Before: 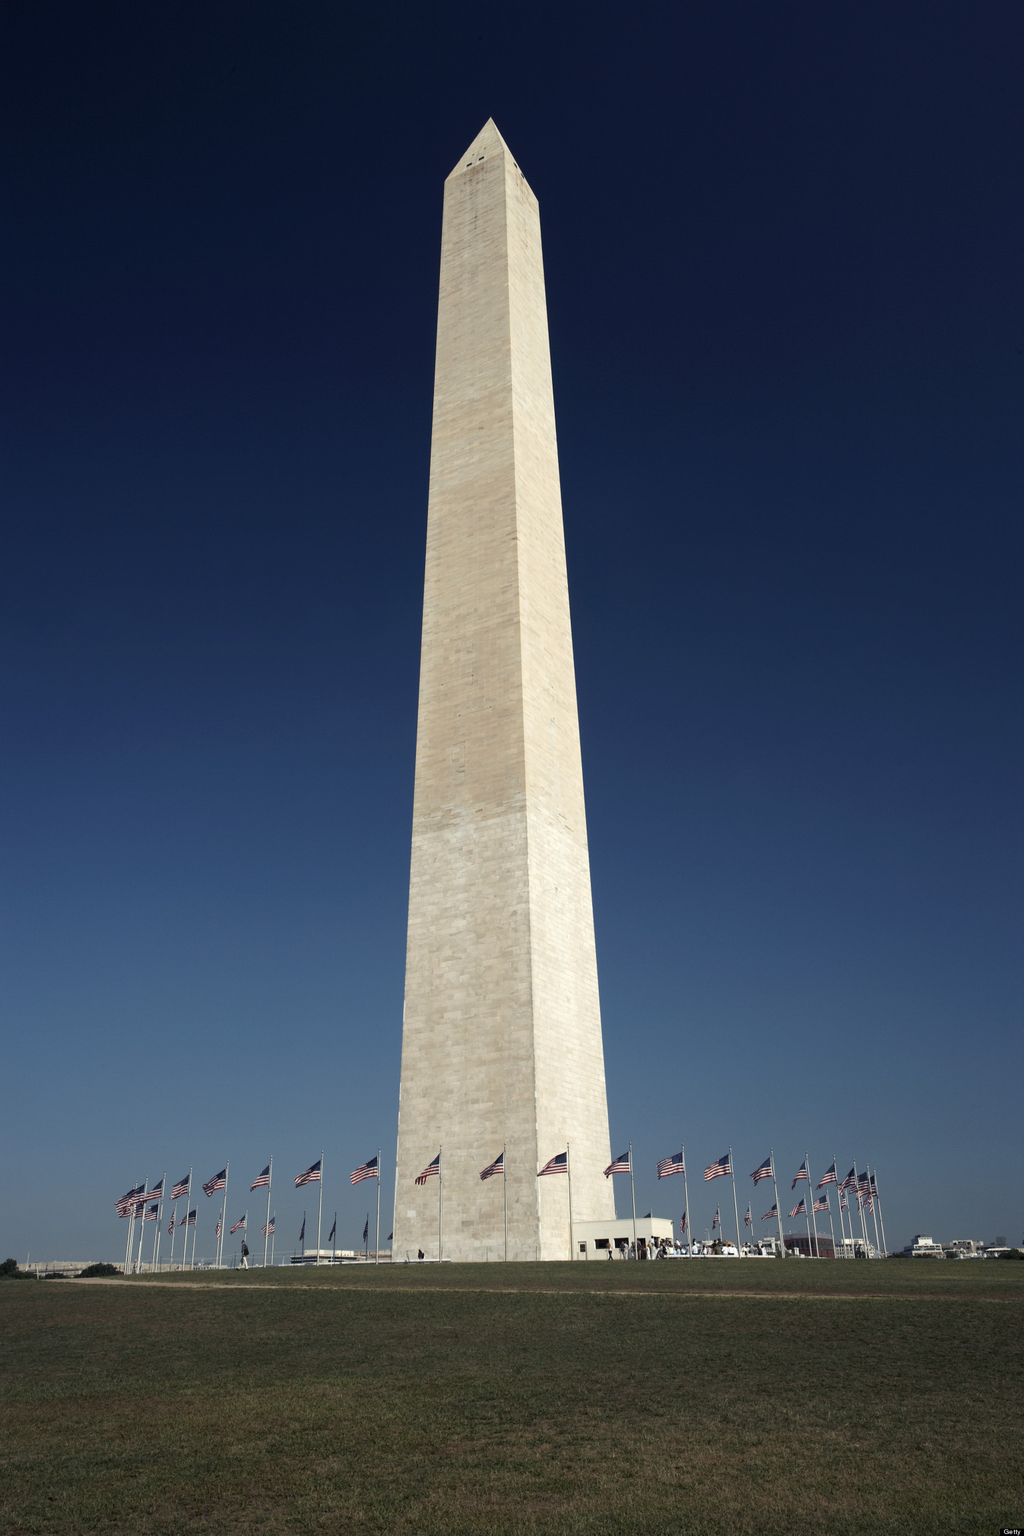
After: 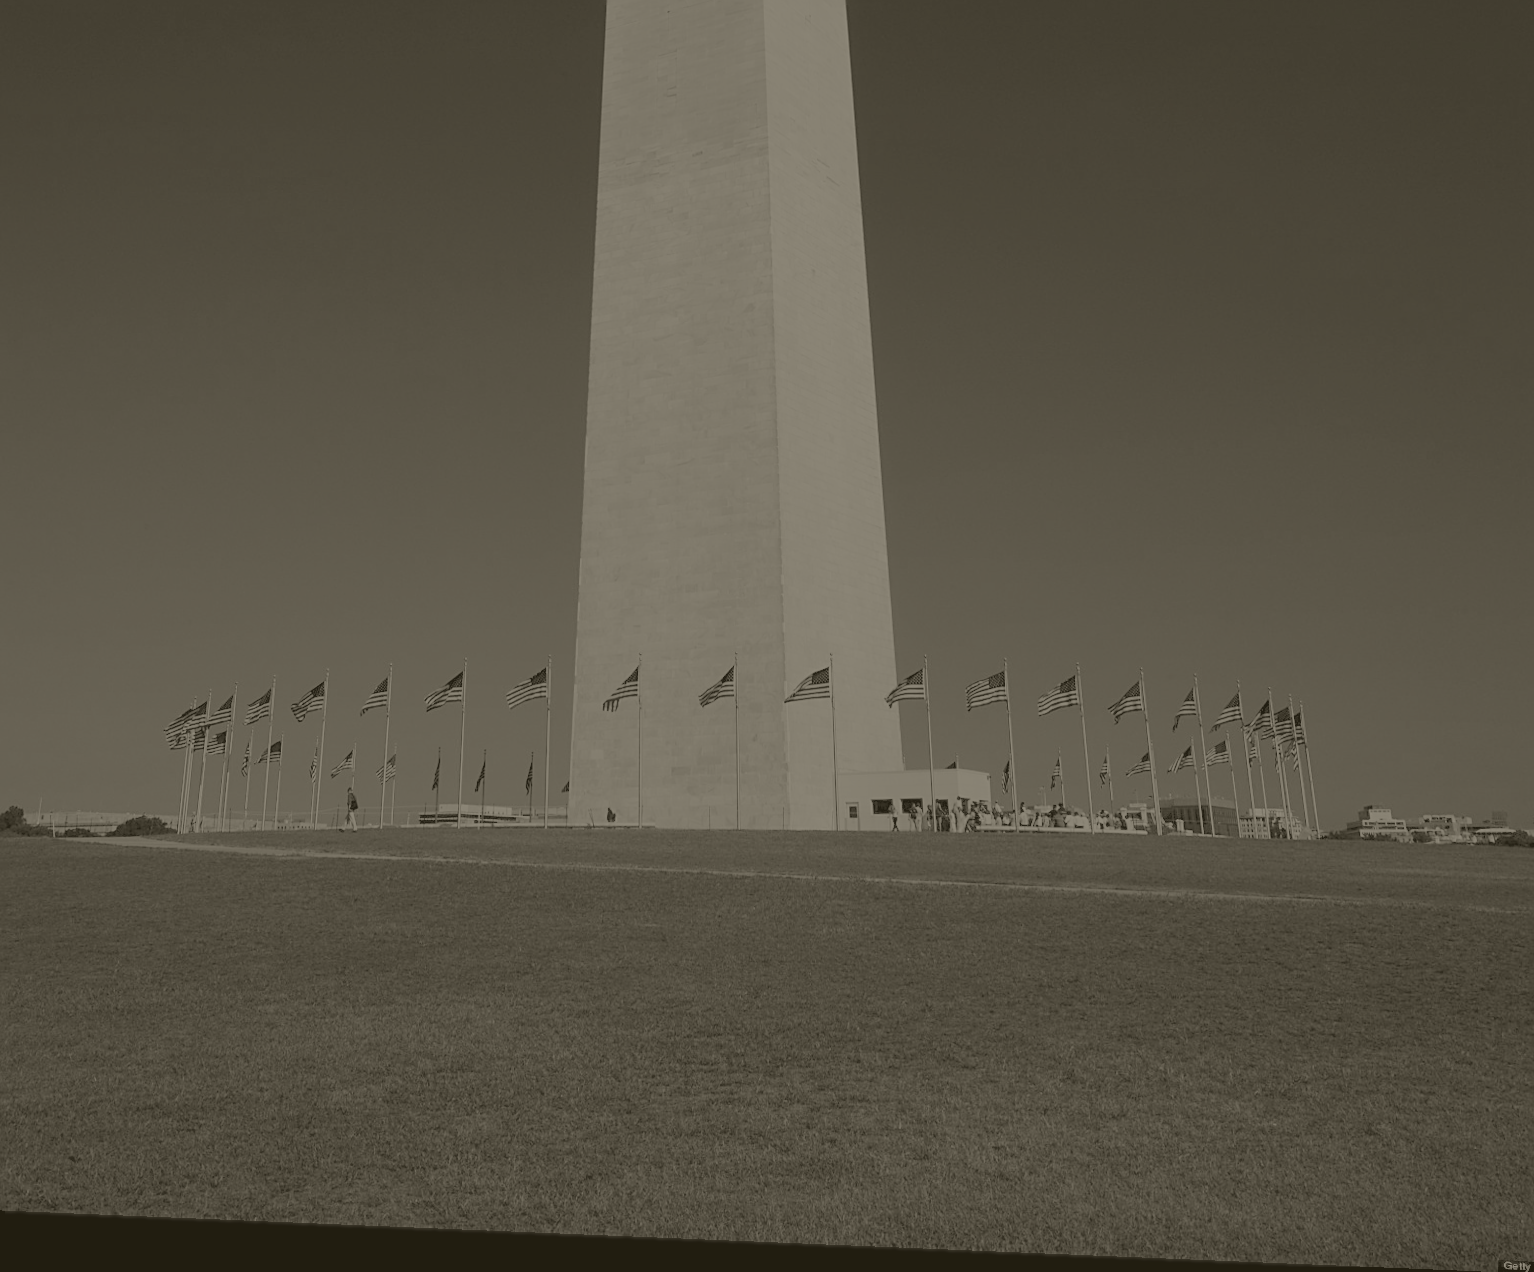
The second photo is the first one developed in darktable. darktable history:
sharpen: on, module defaults
tone equalizer: -8 EV -0.75 EV, -7 EV -0.7 EV, -6 EV -0.6 EV, -5 EV -0.4 EV, -3 EV 0.4 EV, -2 EV 0.6 EV, -1 EV 0.7 EV, +0 EV 0.75 EV, edges refinement/feathering 500, mask exposure compensation -1.57 EV, preserve details no
rotate and perspective: lens shift (horizontal) -0.055, automatic cropping off
crop and rotate: top 46.237%
filmic rgb: black relative exposure -16 EV, white relative exposure 8 EV, threshold 3 EV, hardness 4.17, latitude 50%, contrast 0.5, color science v5 (2021), contrast in shadows safe, contrast in highlights safe, enable highlight reconstruction true
color correction: highlights a* 14.46, highlights b* 5.85, shadows a* -5.53, shadows b* -15.24, saturation 0.85
colorize: hue 41.44°, saturation 22%, source mix 60%, lightness 10.61%
